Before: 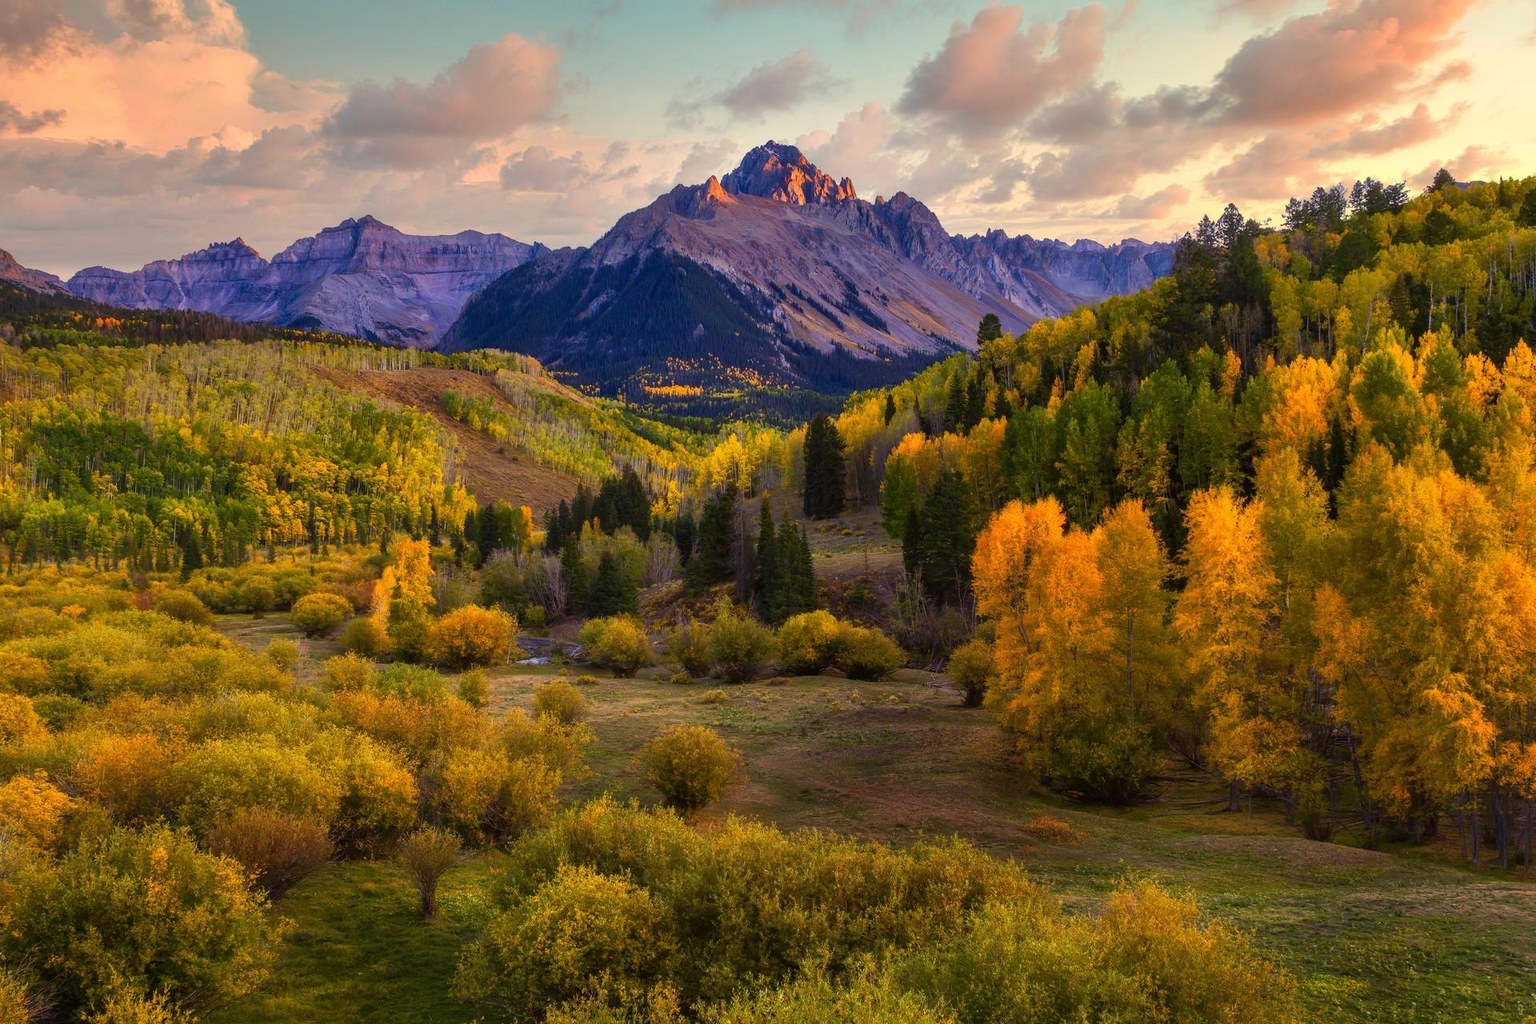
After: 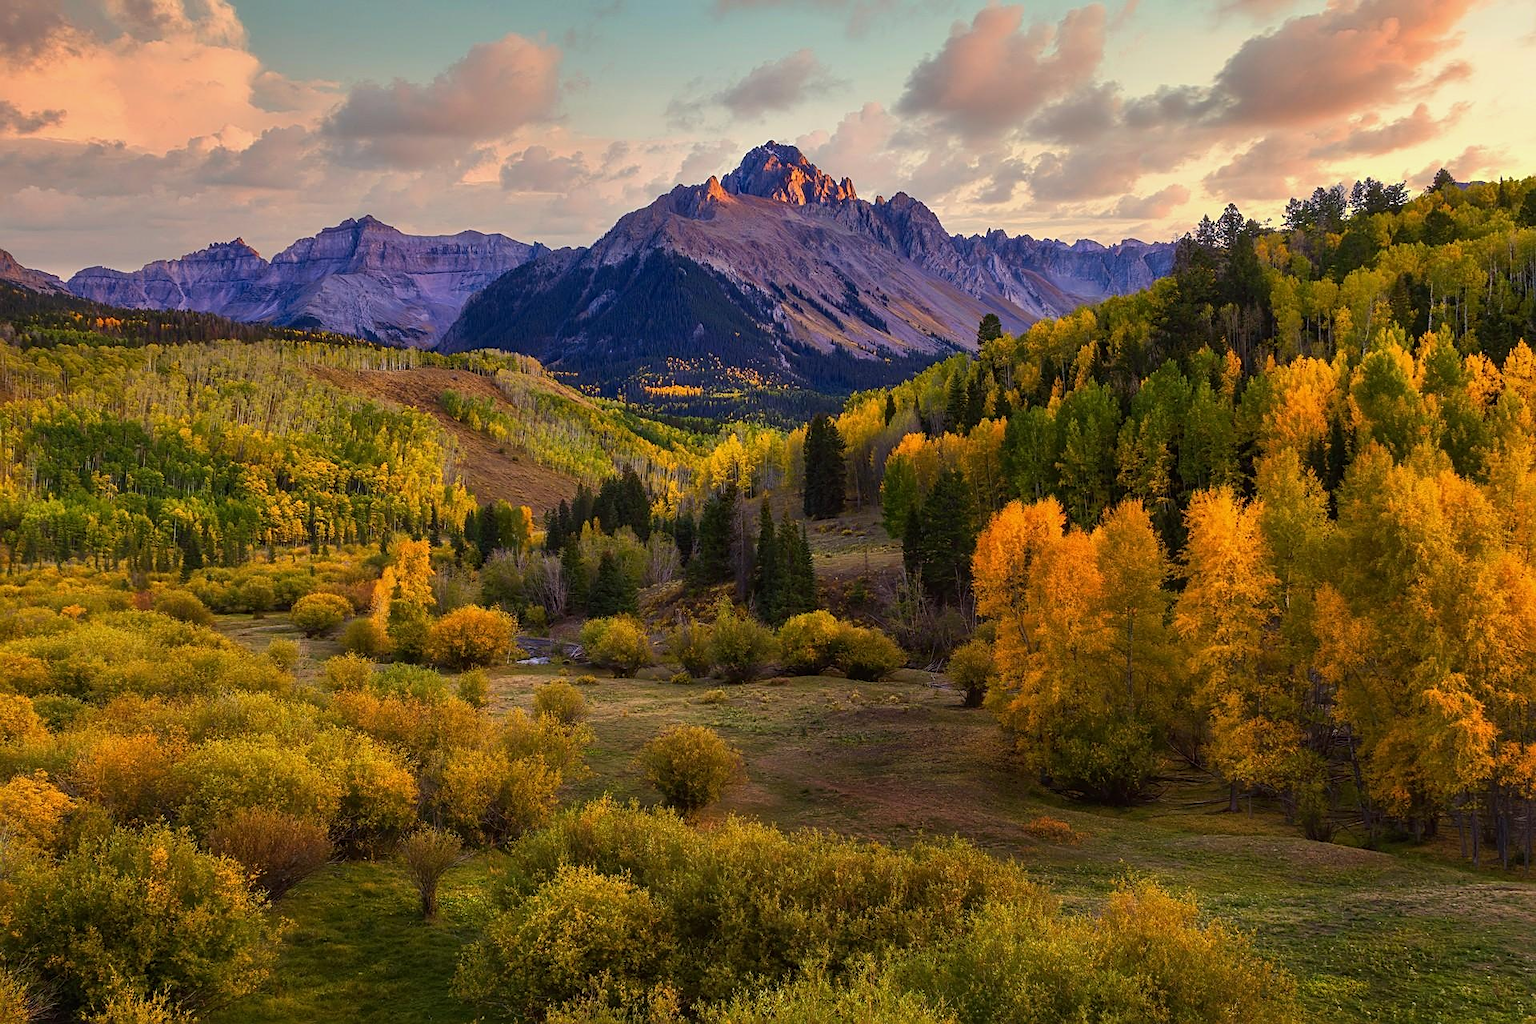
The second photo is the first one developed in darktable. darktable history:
sharpen: on, module defaults
exposure: exposure -0.116 EV, compensate exposure bias true, compensate highlight preservation false
